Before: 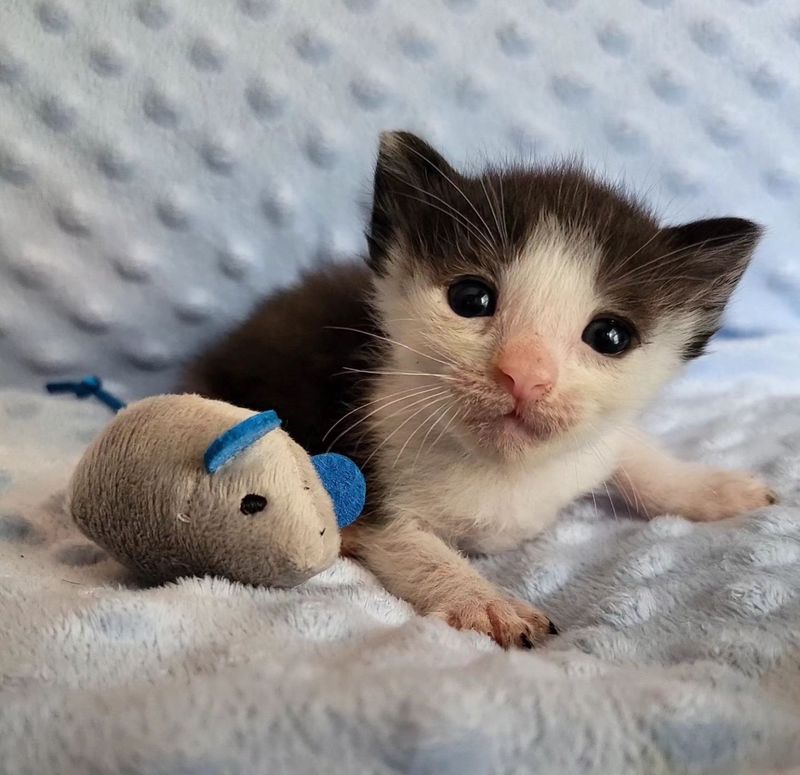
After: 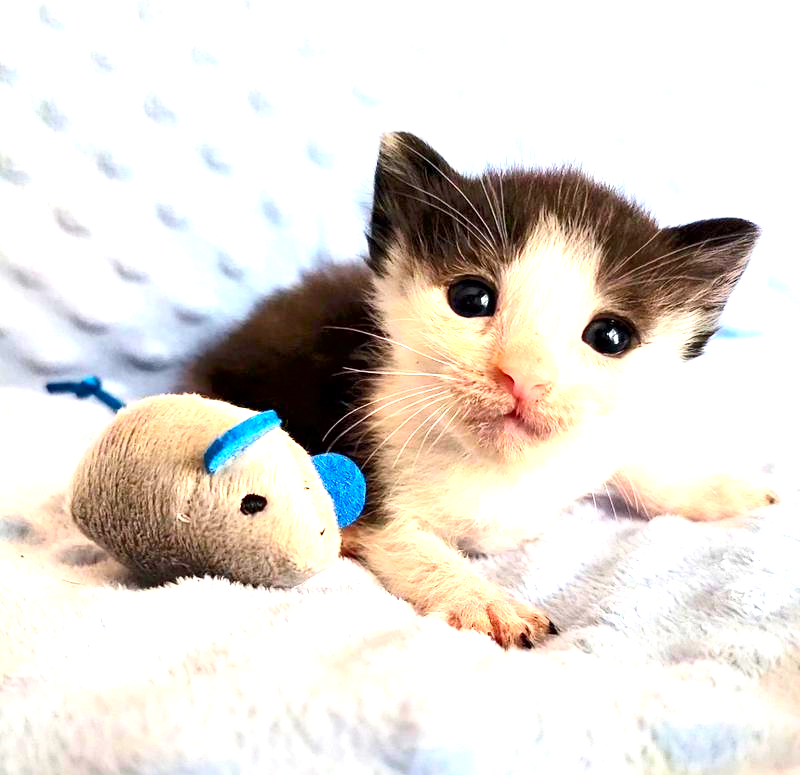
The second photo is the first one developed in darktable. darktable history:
contrast brightness saturation: contrast 0.172, saturation 0.306
exposure: black level correction 0.001, exposure 1.798 EV, compensate highlight preservation false
tone equalizer: -8 EV -1.82 EV, -7 EV -1.15 EV, -6 EV -1.58 EV
